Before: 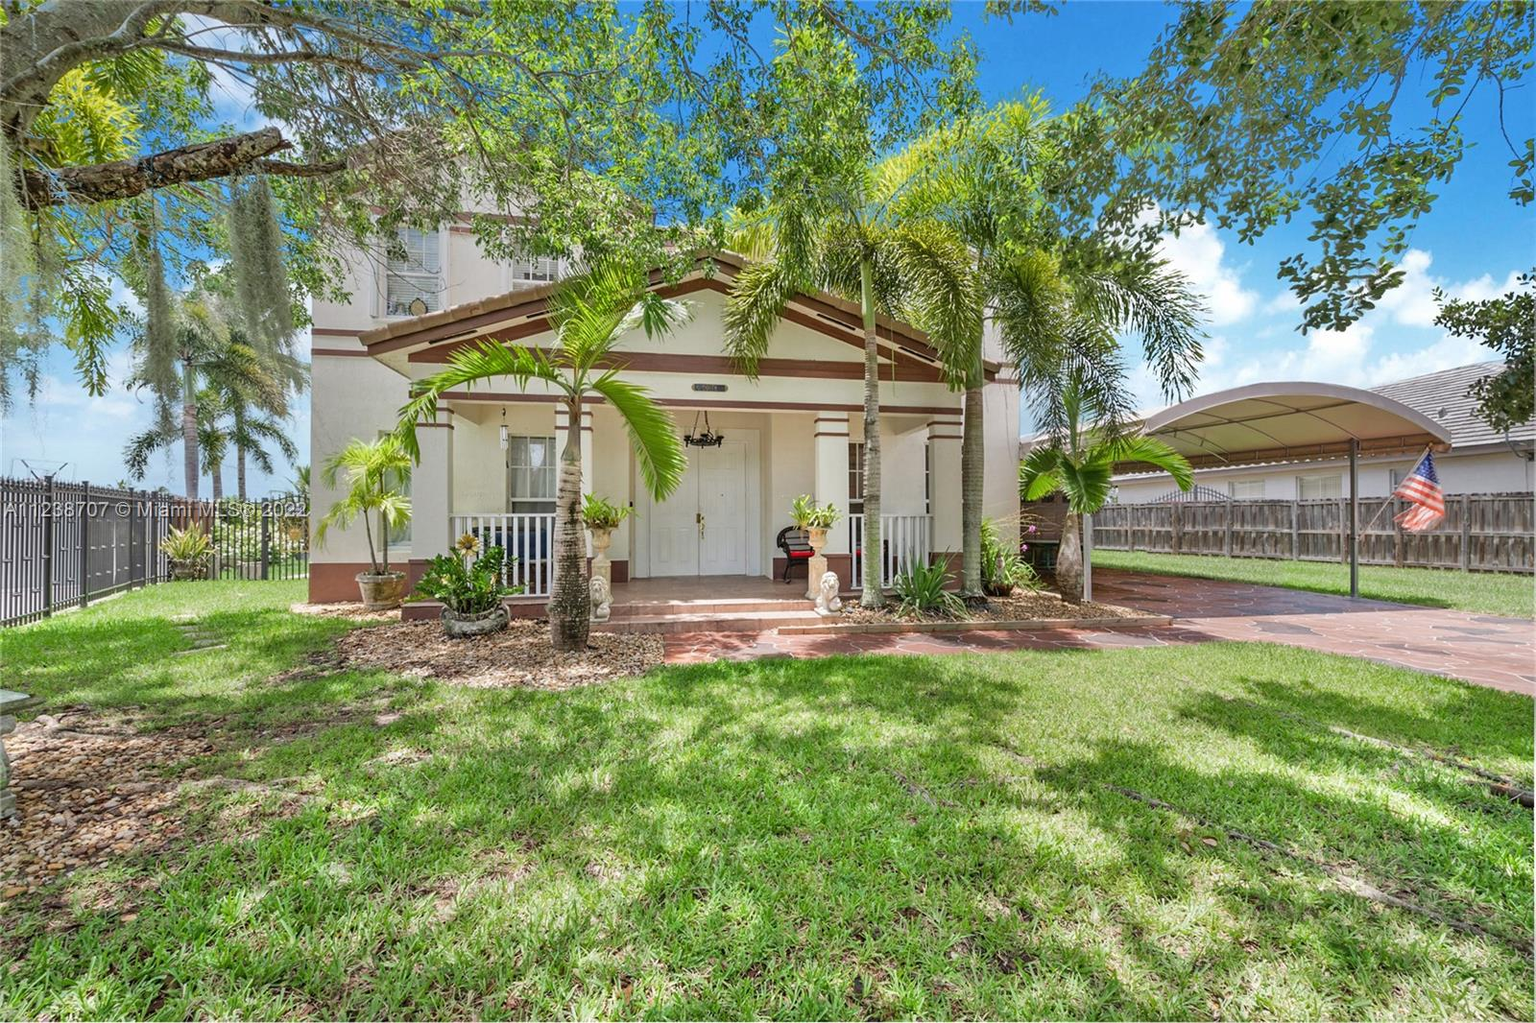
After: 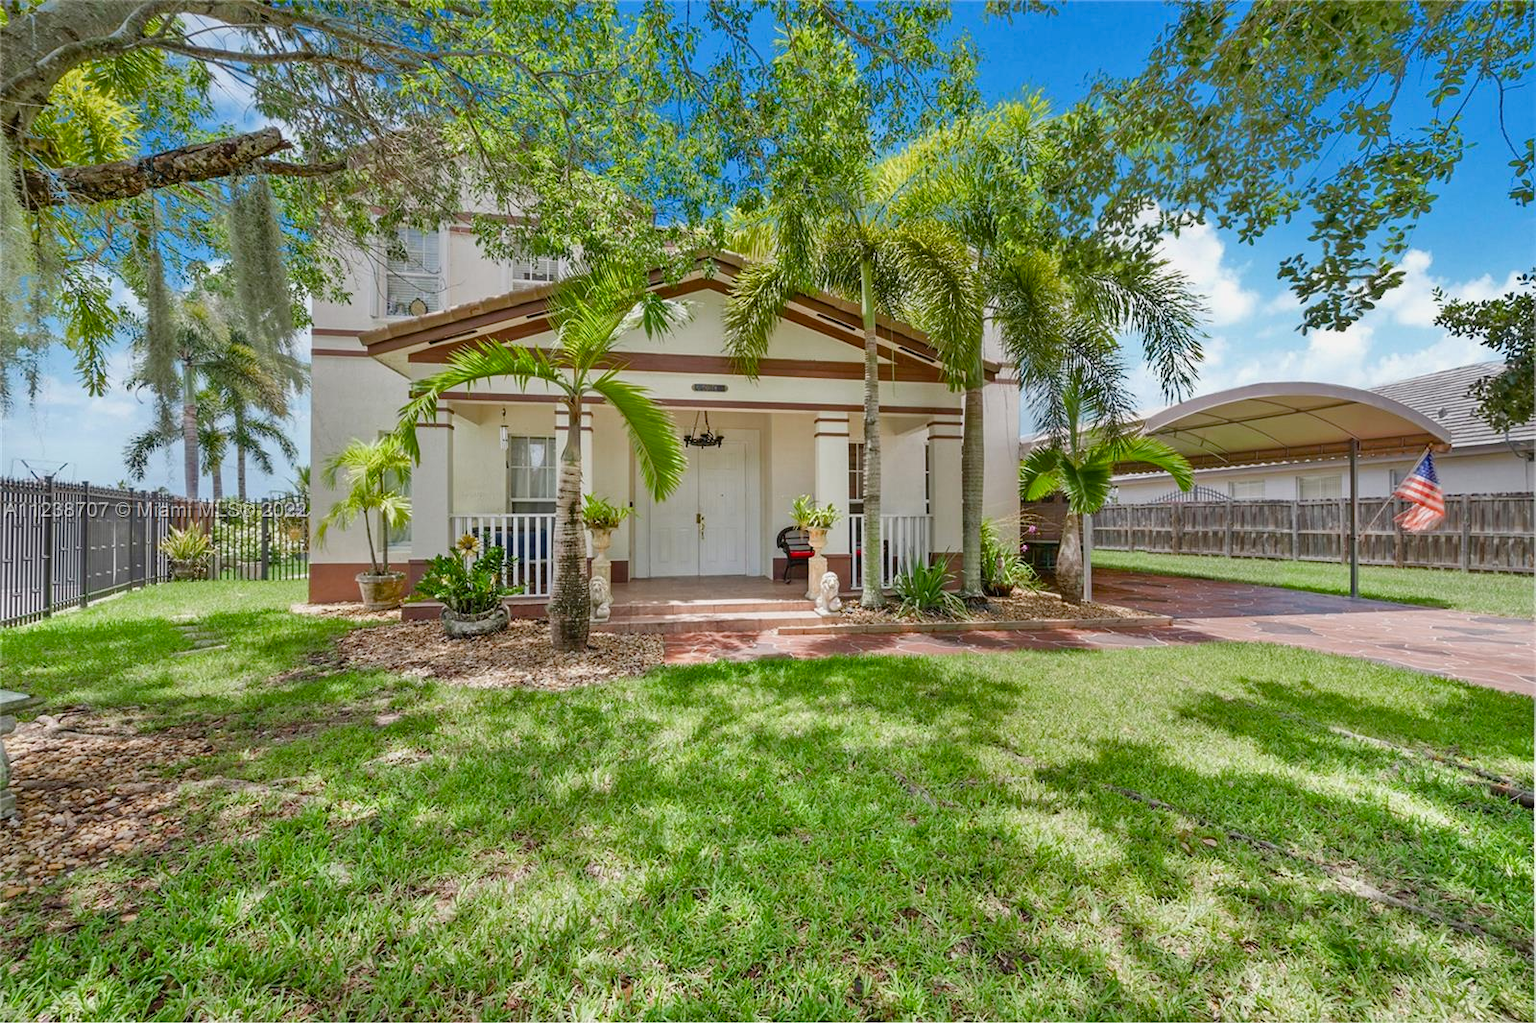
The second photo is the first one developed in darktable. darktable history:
color balance rgb: perceptual saturation grading › global saturation 20%, perceptual saturation grading › highlights -25%, perceptual saturation grading › shadows 25%
exposure: exposure -0.157 EV, compensate highlight preservation false
